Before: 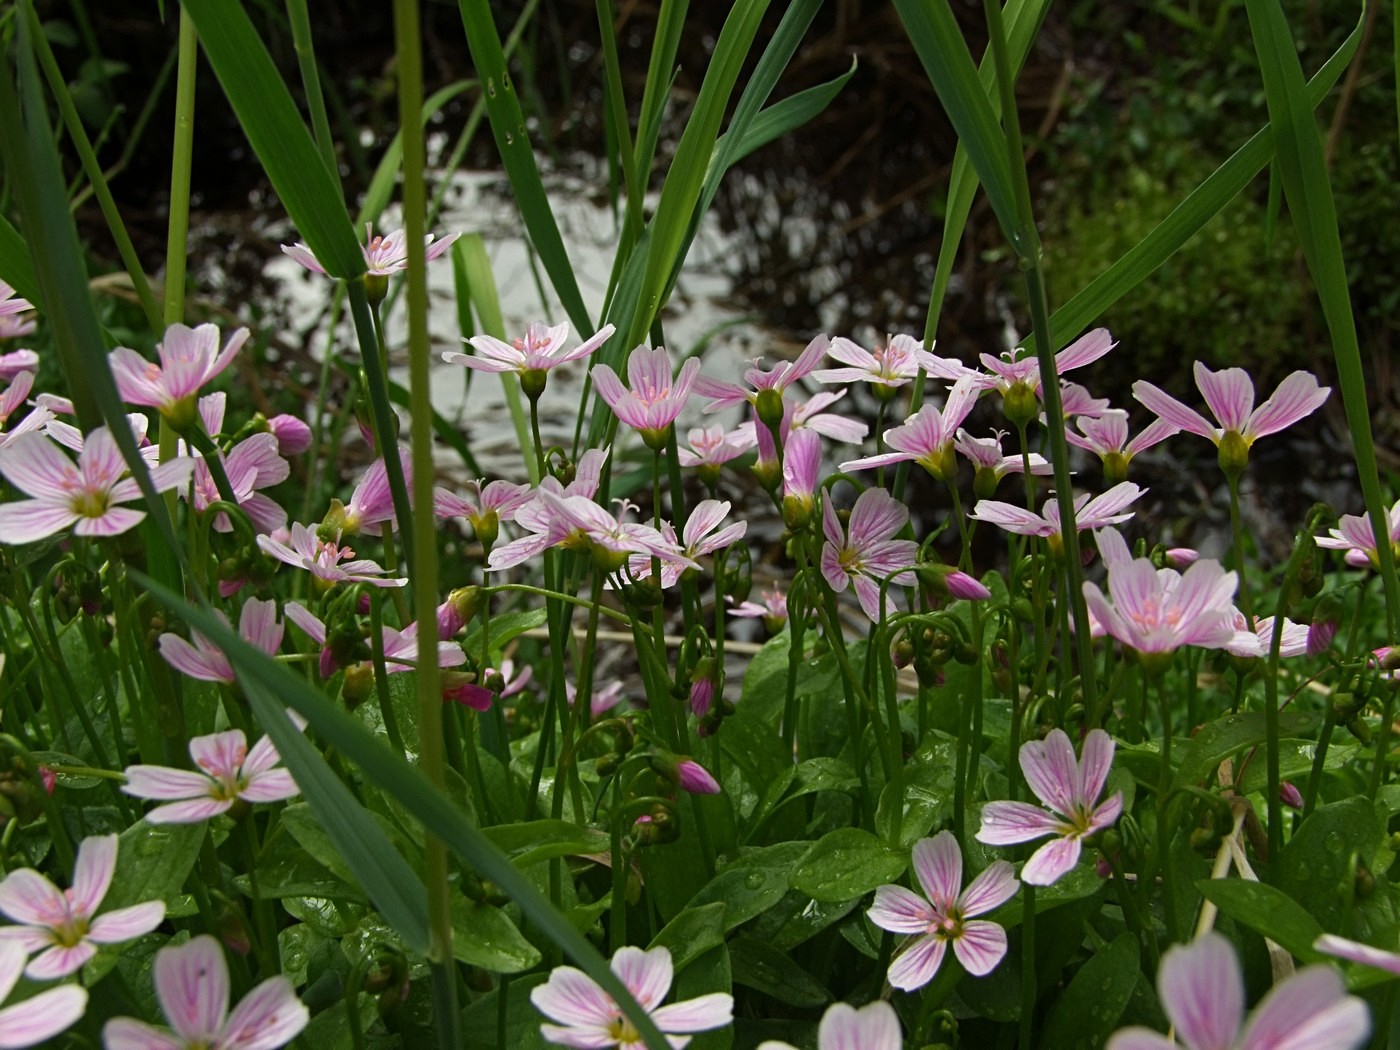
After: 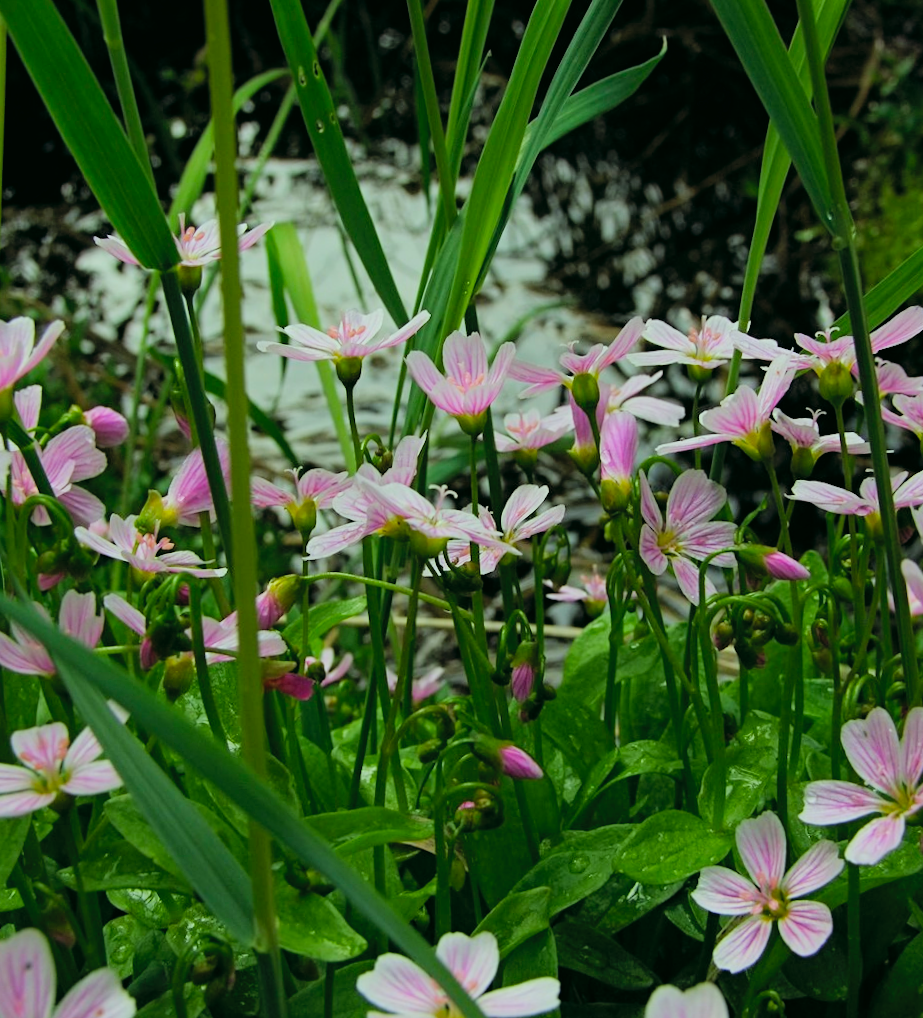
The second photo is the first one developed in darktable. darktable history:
contrast brightness saturation: brightness 0.15
crop and rotate: left 12.648%, right 20.685%
color correction: highlights a* -7.33, highlights b* 1.26, shadows a* -3.55, saturation 1.4
white balance: emerald 1
filmic rgb: black relative exposure -7.65 EV, white relative exposure 4.56 EV, hardness 3.61
exposure: black level correction 0.001, compensate highlight preservation false
rotate and perspective: rotation -1°, crop left 0.011, crop right 0.989, crop top 0.025, crop bottom 0.975
